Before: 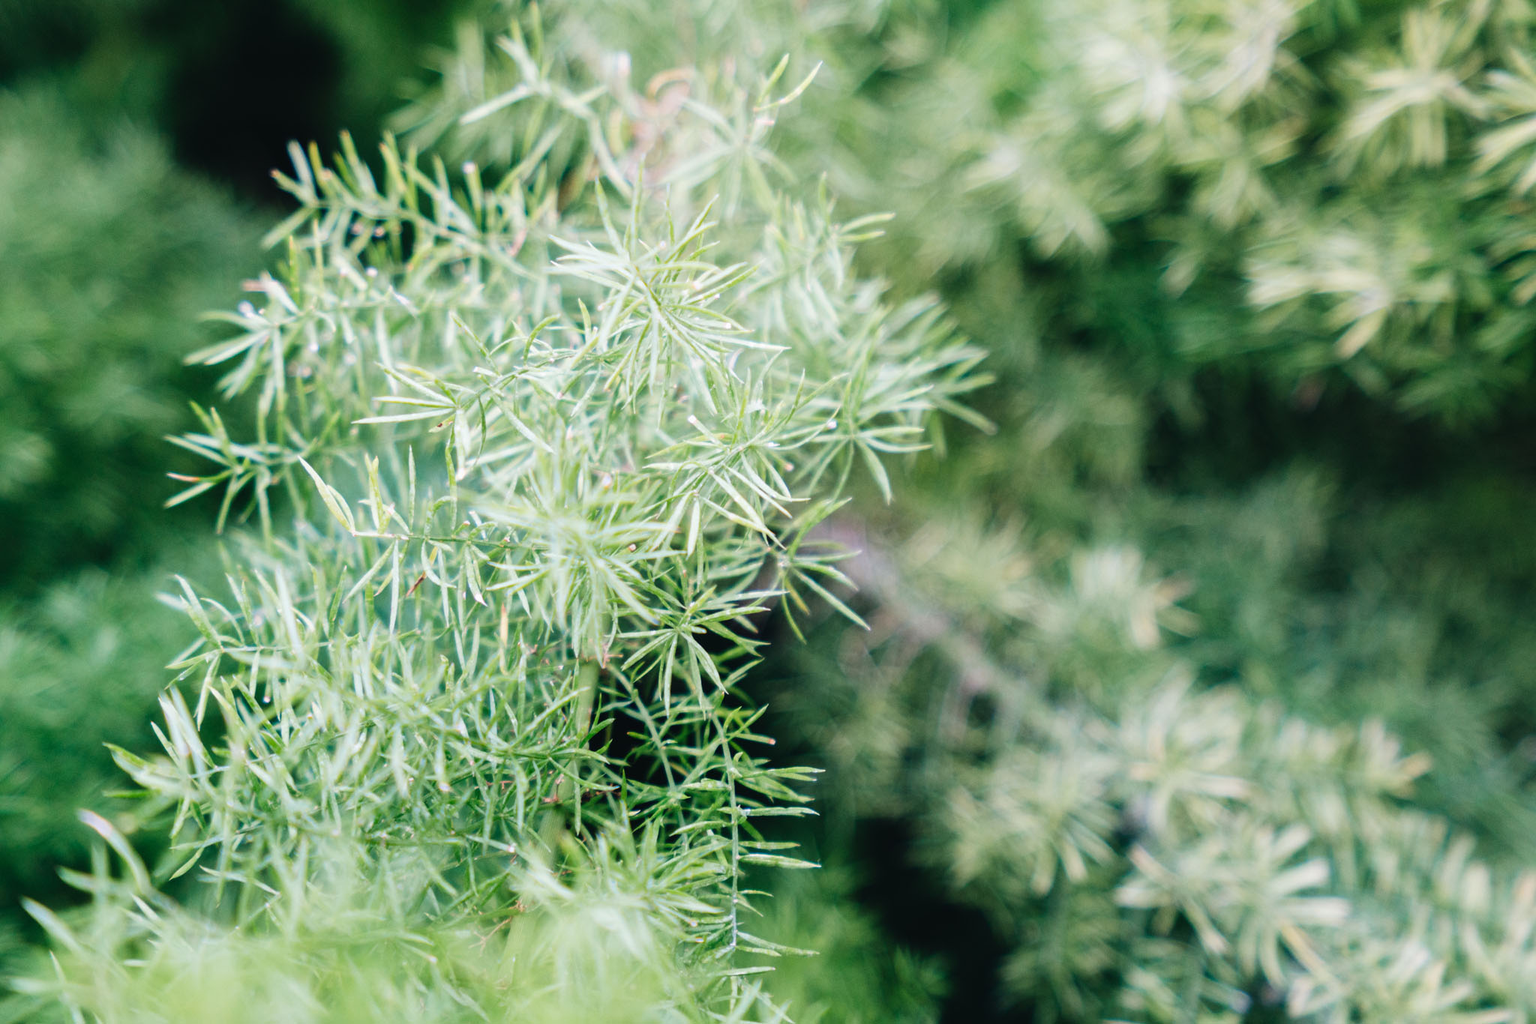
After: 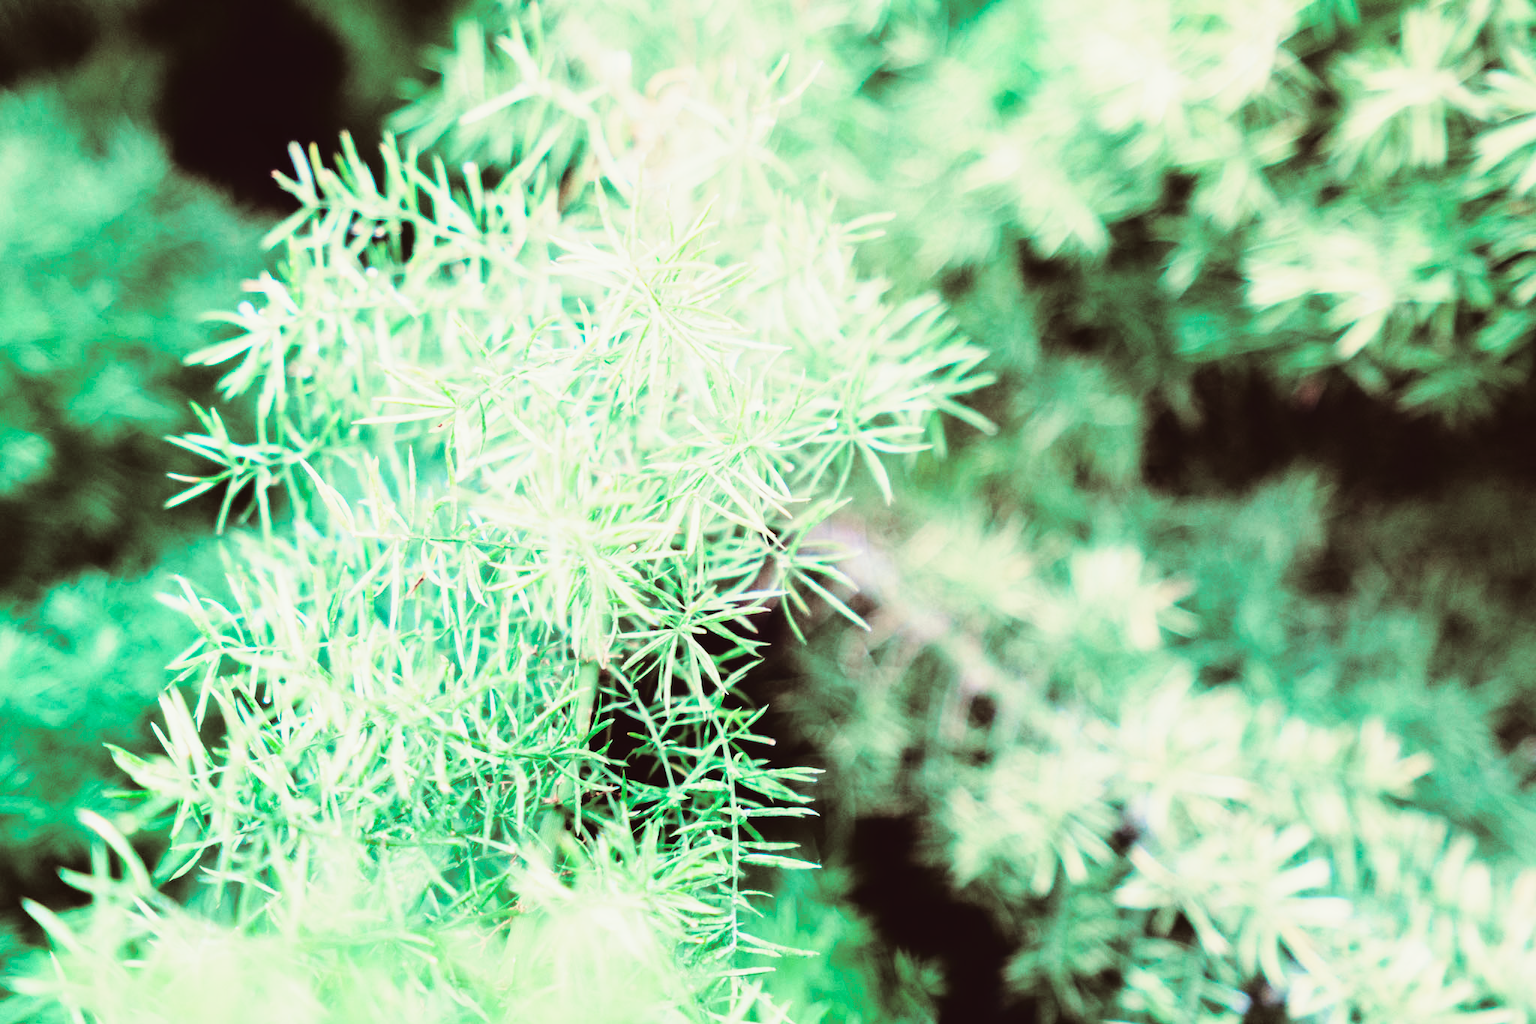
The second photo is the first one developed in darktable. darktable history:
base curve: curves: ch0 [(0, 0) (0.028, 0.03) (0.121, 0.232) (0.46, 0.748) (0.859, 0.968) (1, 1)], preserve colors none
tone curve: curves: ch0 [(0, 0.039) (0.104, 0.094) (0.285, 0.301) (0.689, 0.764) (0.89, 0.926) (0.994, 0.971)]; ch1 [(0, 0) (0.337, 0.249) (0.437, 0.411) (0.485, 0.487) (0.515, 0.514) (0.566, 0.563) (0.641, 0.655) (1, 1)]; ch2 [(0, 0) (0.314, 0.301) (0.421, 0.411) (0.502, 0.505) (0.528, 0.54) (0.557, 0.555) (0.612, 0.583) (0.722, 0.67) (1, 1)], color space Lab, independent channels, preserve colors none
split-toning: on, module defaults
